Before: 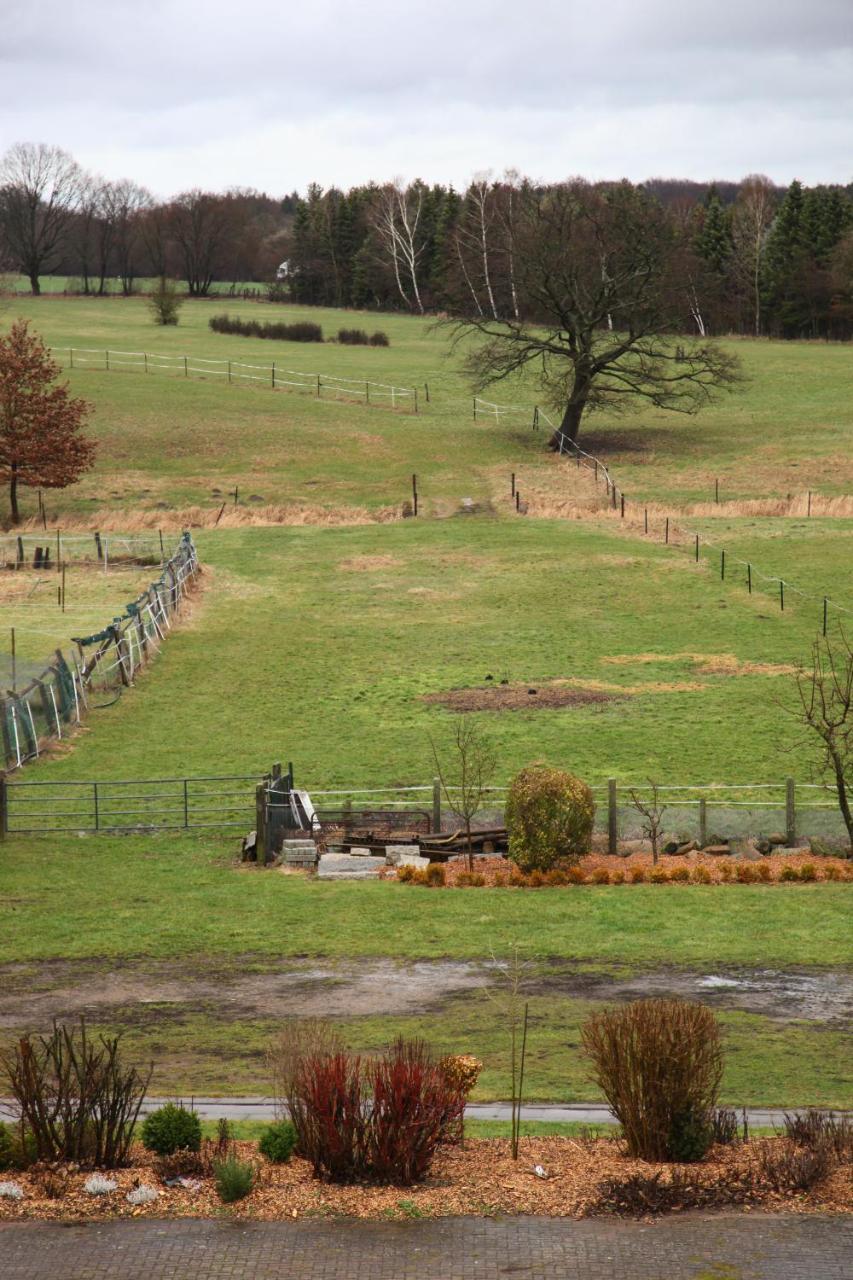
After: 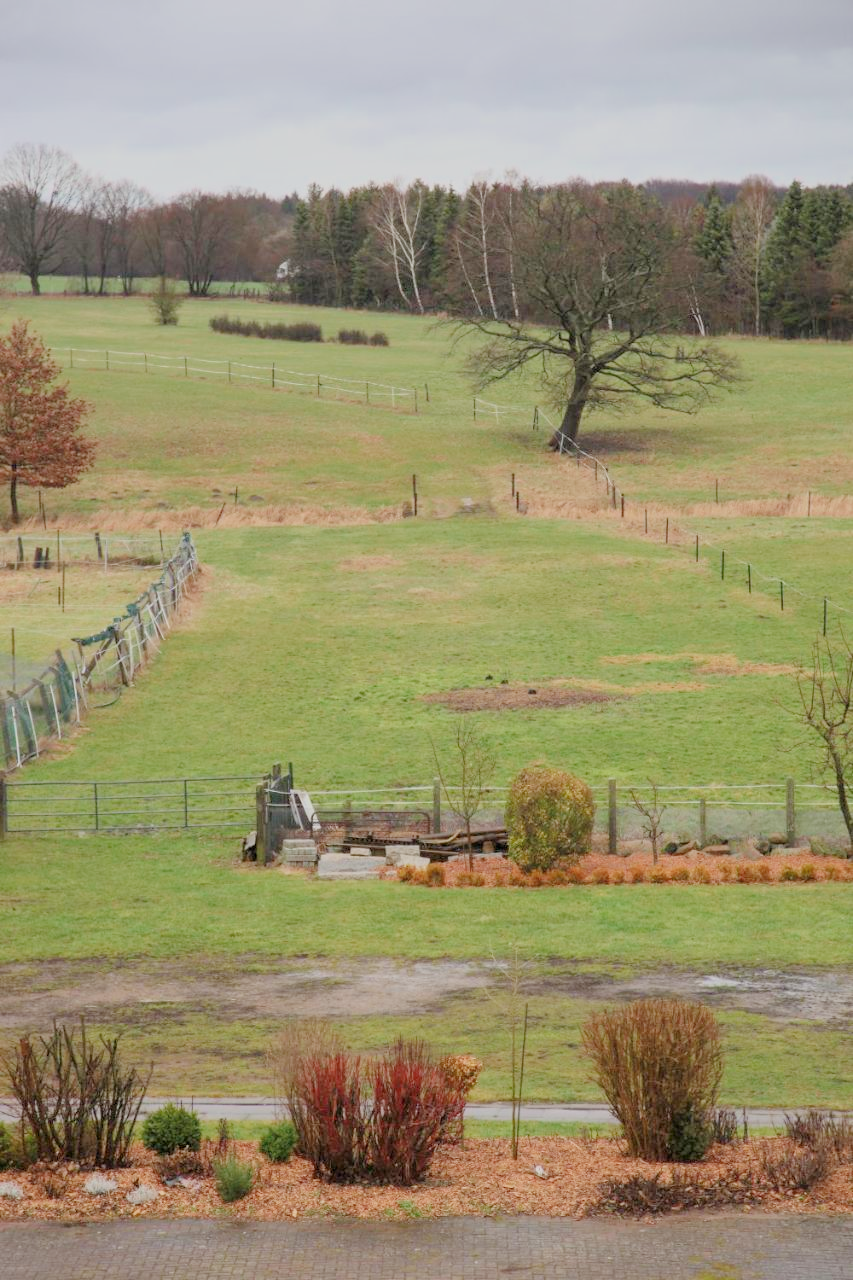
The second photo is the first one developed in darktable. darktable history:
shadows and highlights: shadows 29.23, highlights -29.1, low approximation 0.01, soften with gaussian
filmic rgb: black relative exposure -7.04 EV, white relative exposure 5.99 EV, target black luminance 0%, hardness 2.77, latitude 61.26%, contrast 0.687, highlights saturation mix 10.23%, shadows ↔ highlights balance -0.1%
exposure: exposure 1.216 EV, compensate exposure bias true, compensate highlight preservation false
